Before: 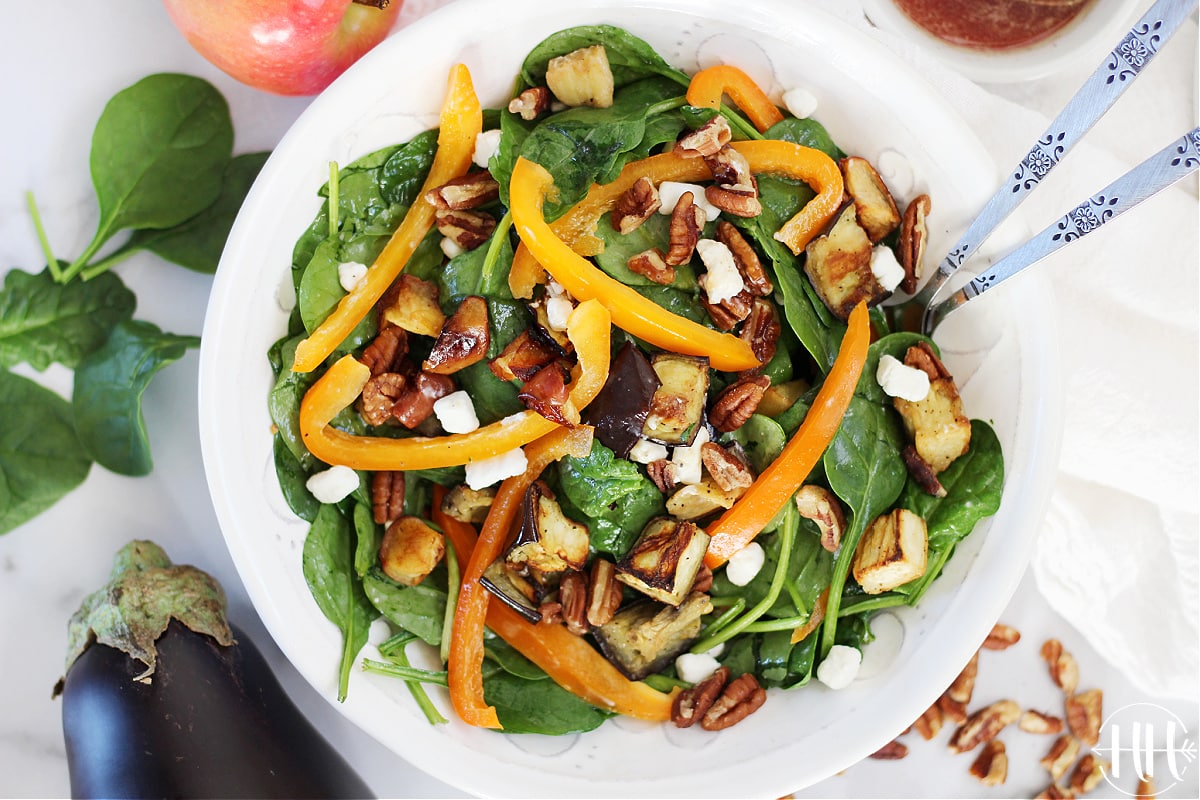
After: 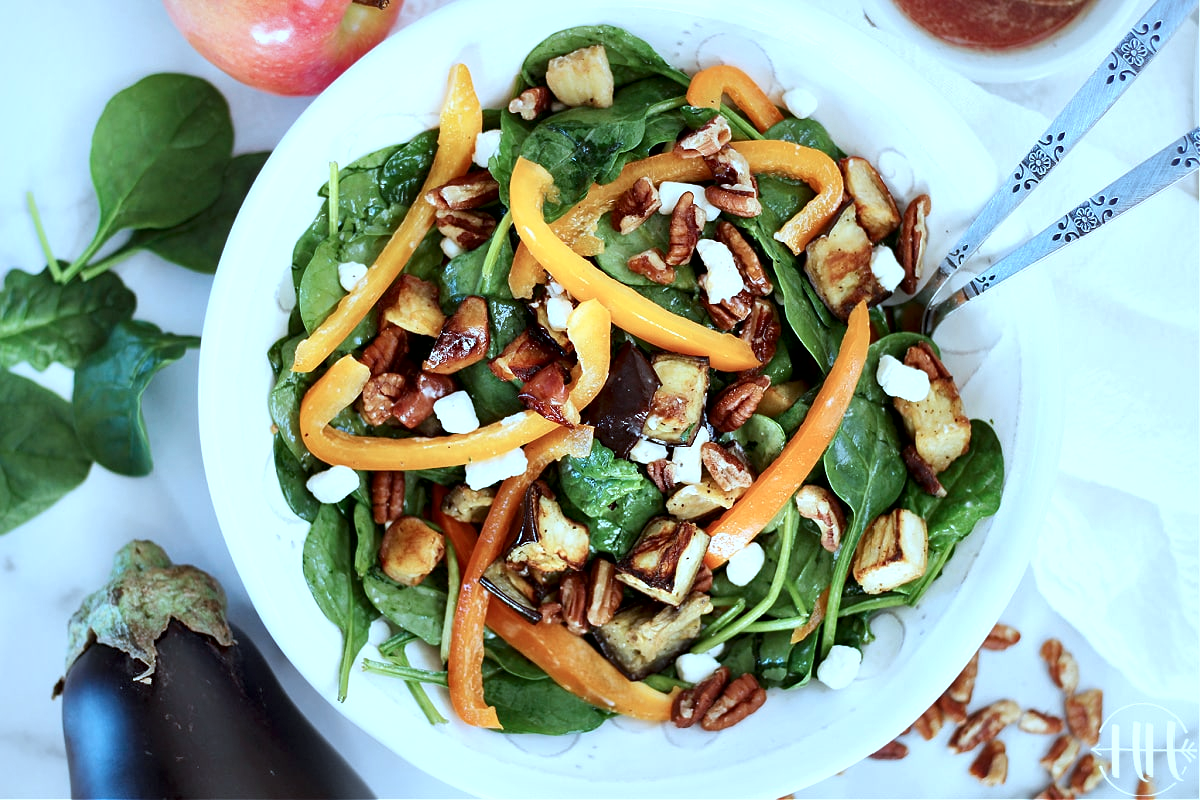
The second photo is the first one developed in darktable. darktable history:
color correction: highlights a* -9.61, highlights b* -21.68
local contrast: mode bilateral grid, contrast 70, coarseness 75, detail 180%, midtone range 0.2
